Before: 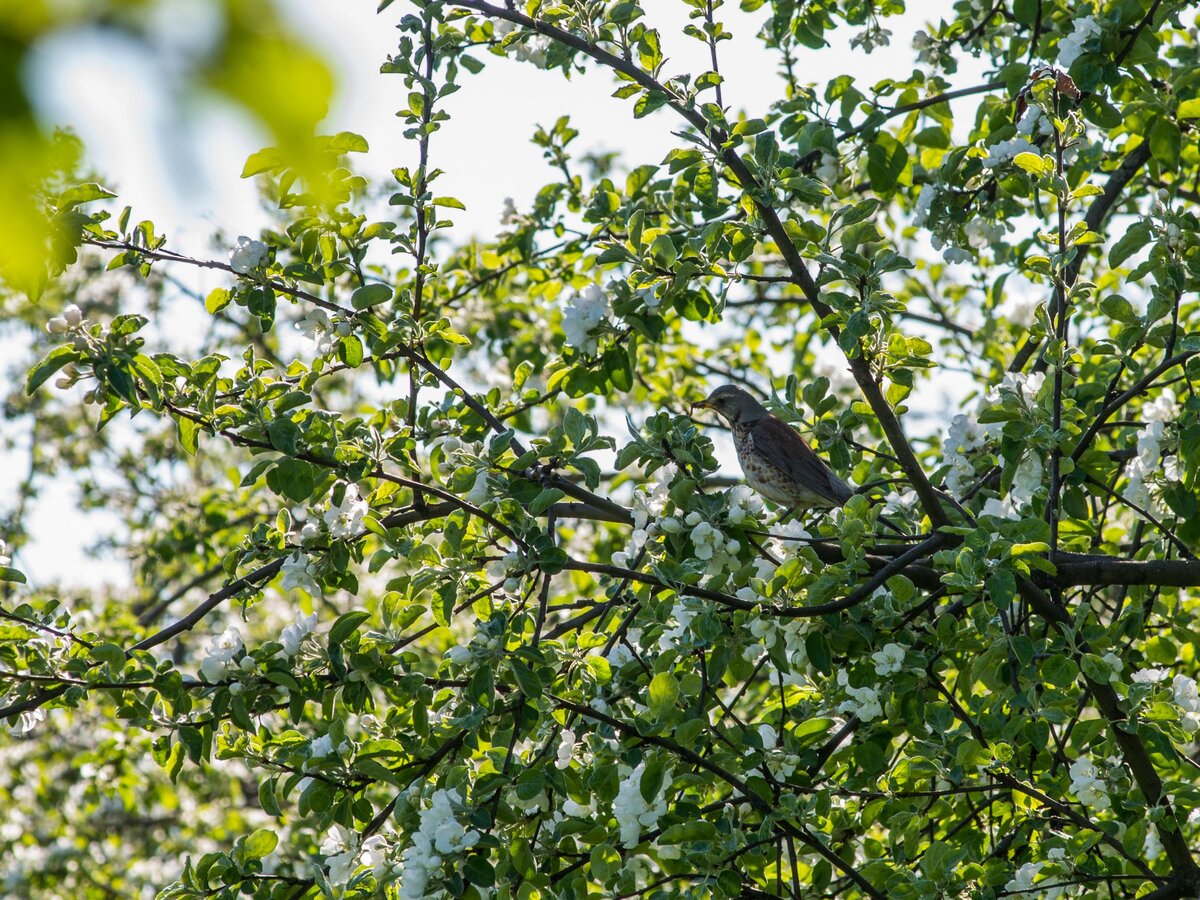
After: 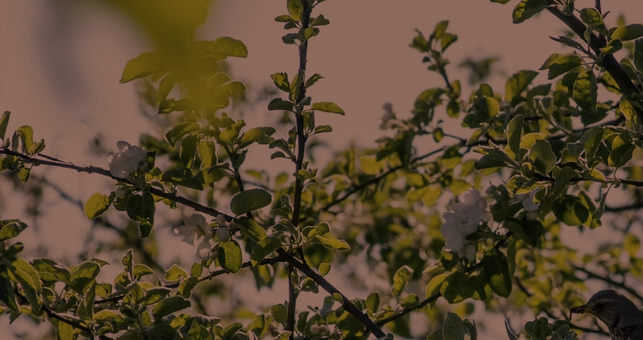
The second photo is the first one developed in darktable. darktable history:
crop: left 10.121%, top 10.631%, right 36.218%, bottom 51.526%
exposure: exposure -2.446 EV, compensate highlight preservation false
color correction: highlights a* 40, highlights b* 40, saturation 0.69
